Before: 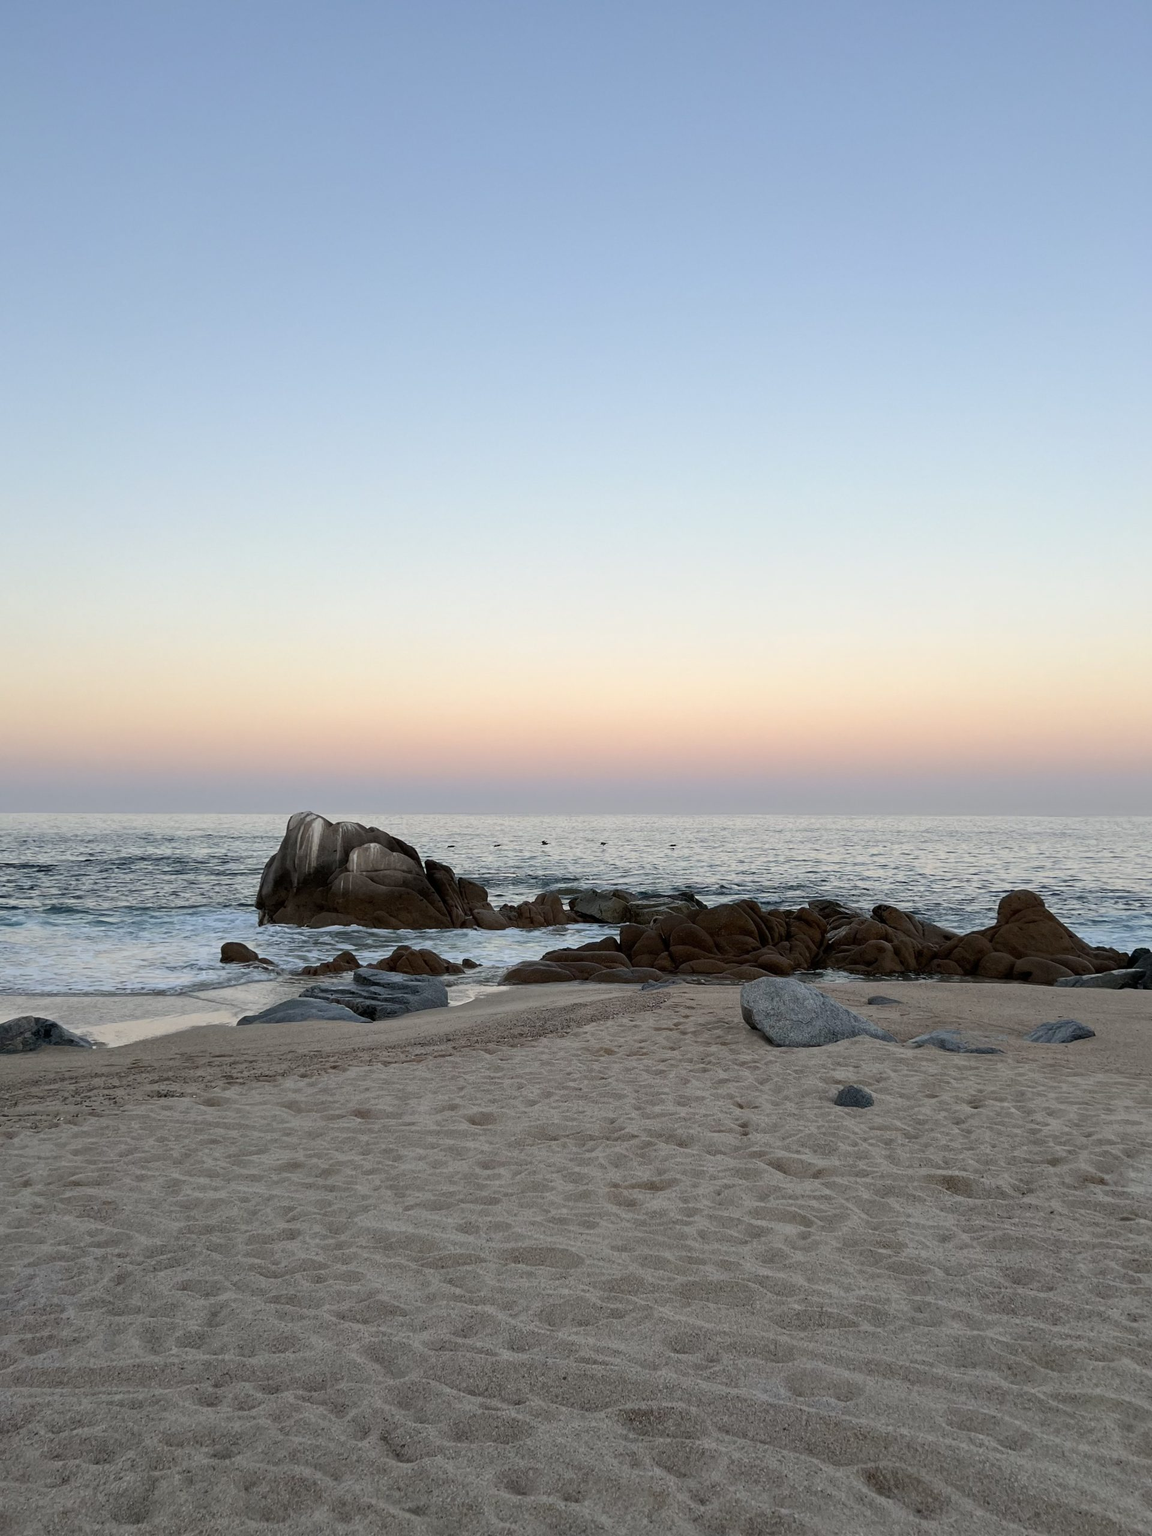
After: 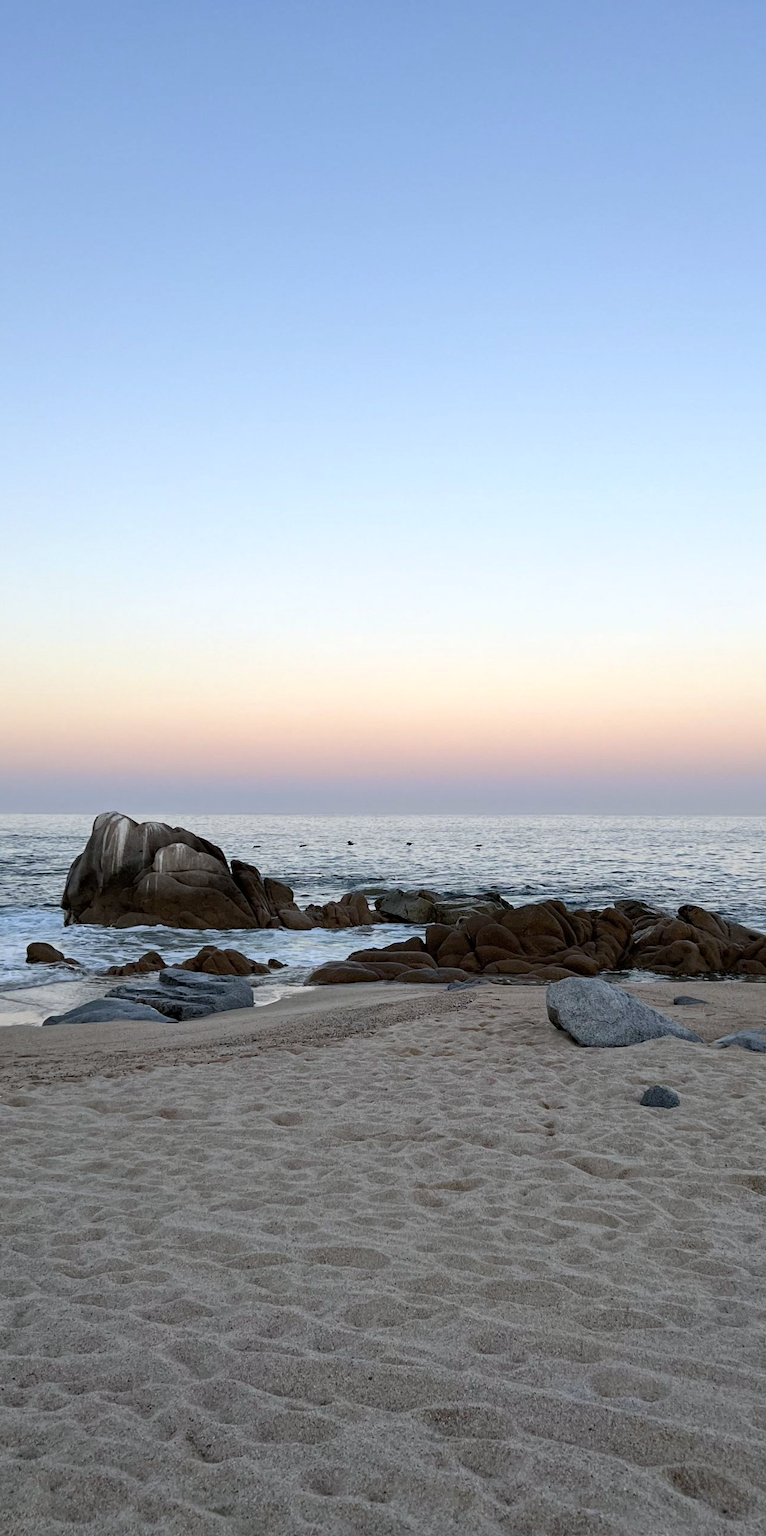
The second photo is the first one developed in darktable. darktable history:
crop: left 16.899%, right 16.556%
exposure: exposure 0.2 EV, compensate highlight preservation false
haze removal: adaptive false
white balance: red 0.974, blue 1.044
